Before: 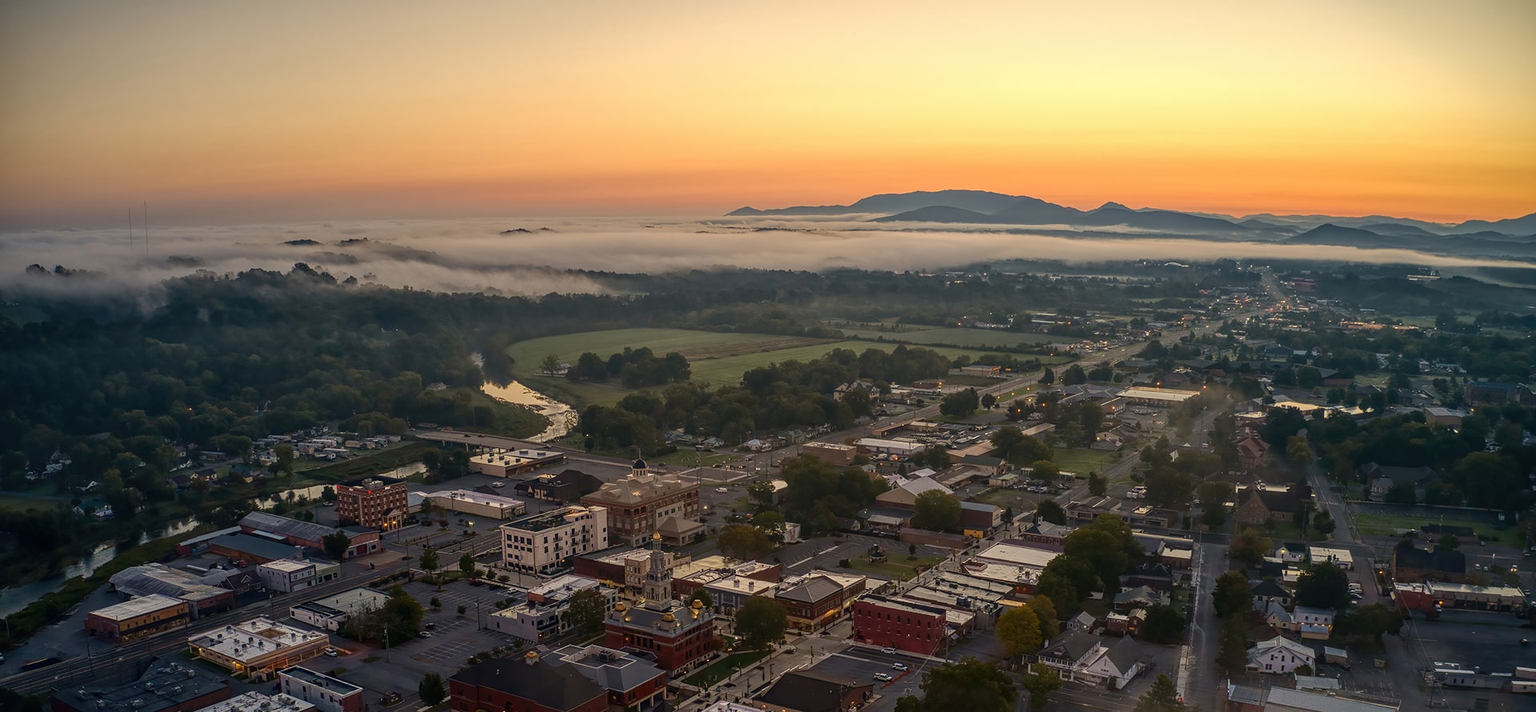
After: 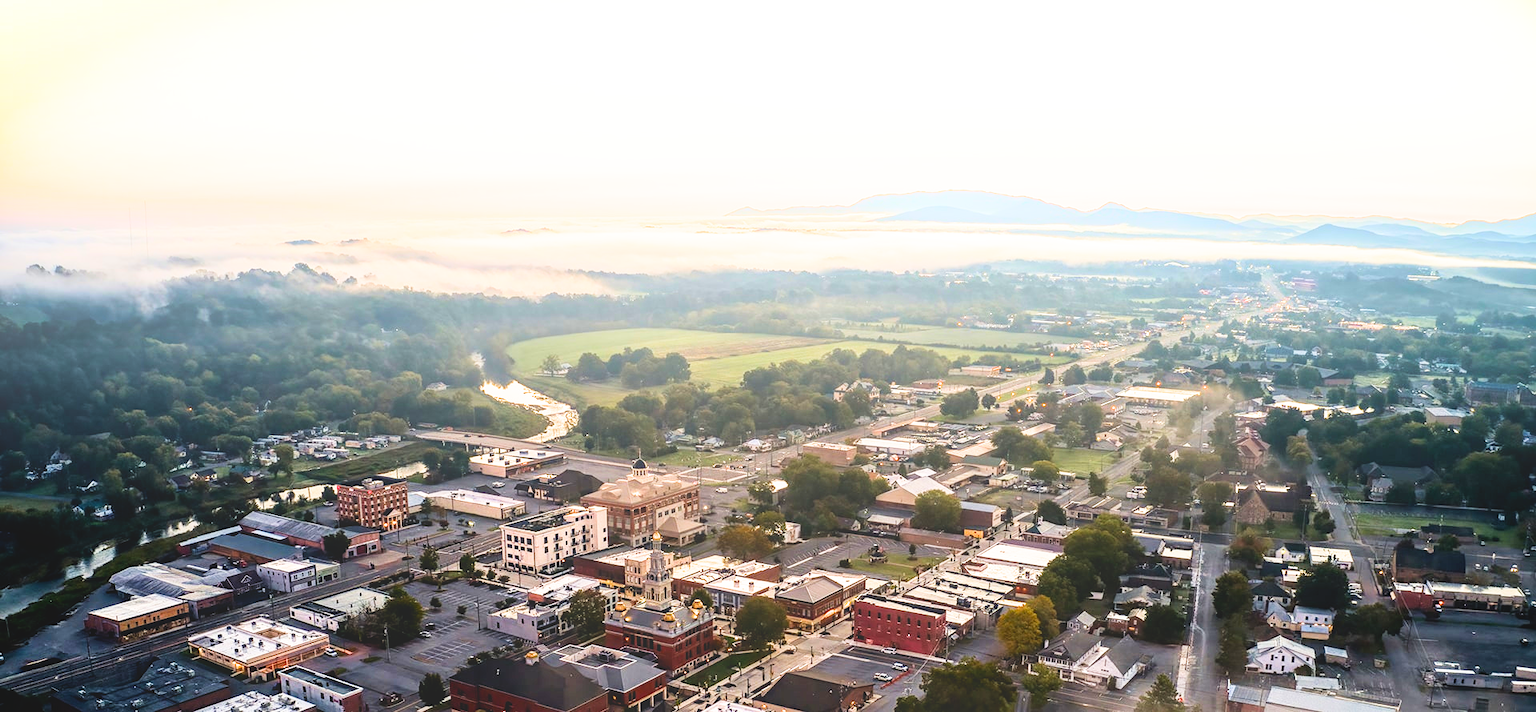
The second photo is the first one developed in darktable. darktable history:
contrast brightness saturation: contrast 0.13, brightness -0.05, saturation 0.16
exposure: black level correction 0, exposure 2.138 EV, compensate exposure bias true, compensate highlight preservation false
bloom: size 40%
filmic rgb: black relative exposure -5 EV, white relative exposure 3.5 EV, hardness 3.19, contrast 1.3, highlights saturation mix -50%
